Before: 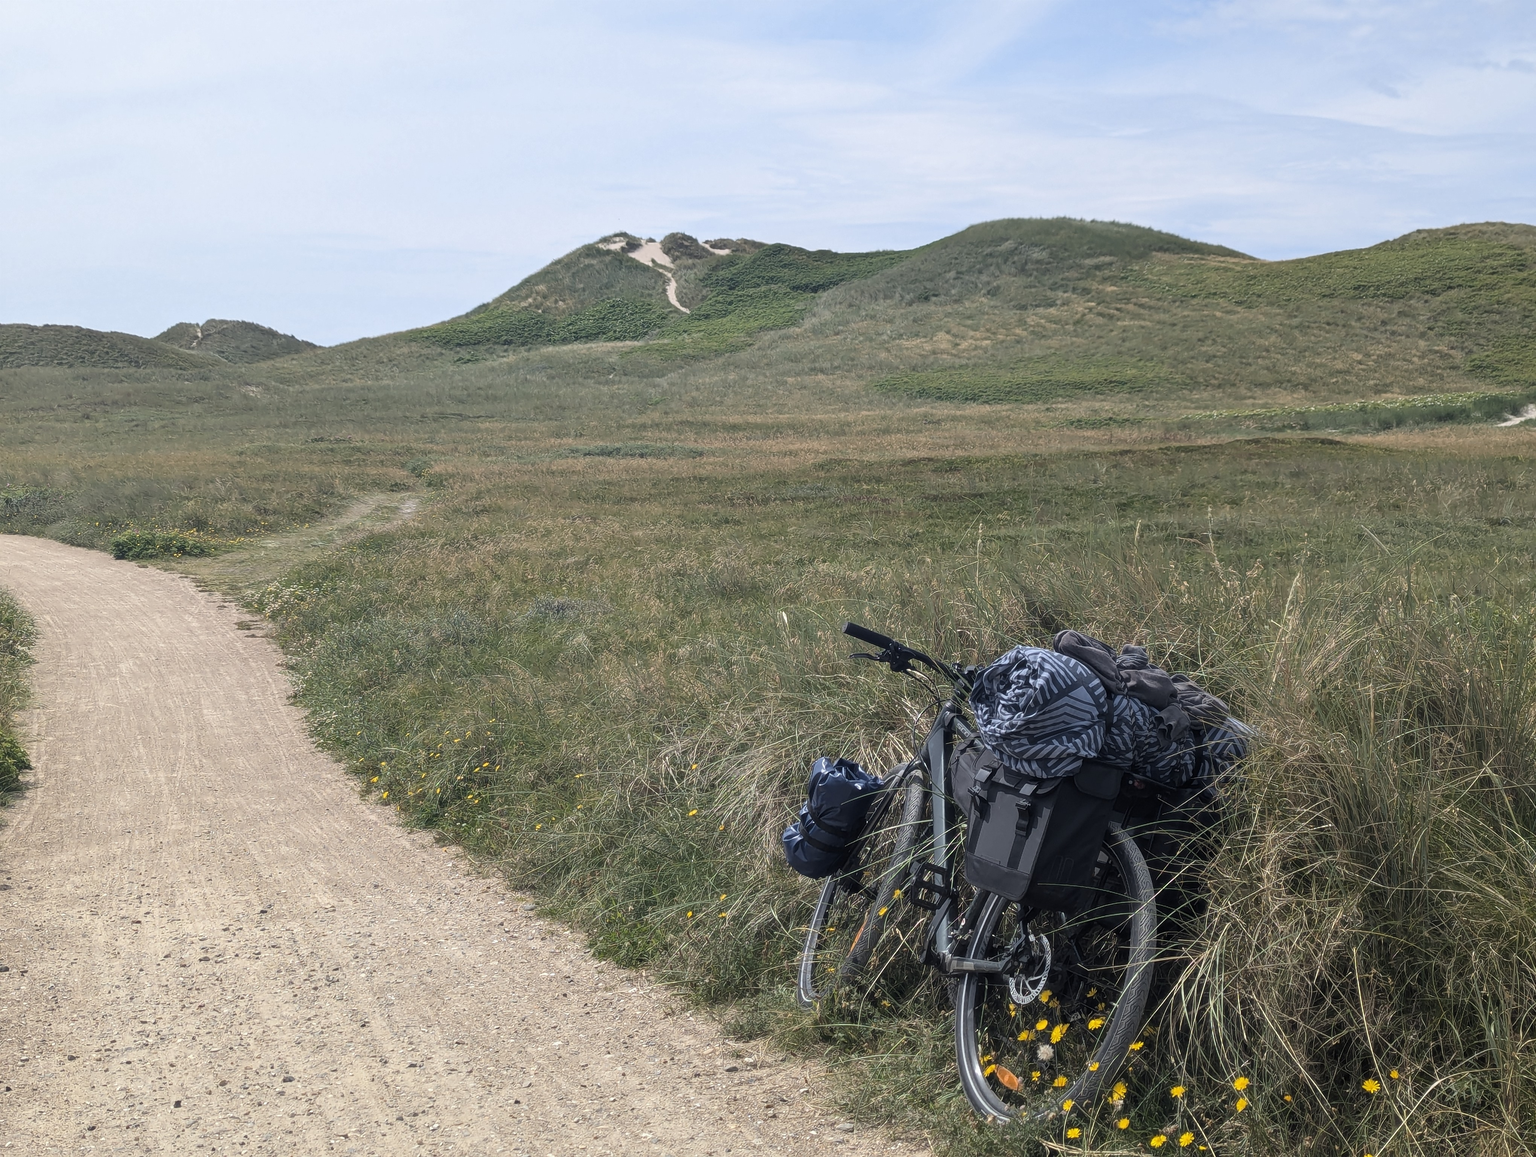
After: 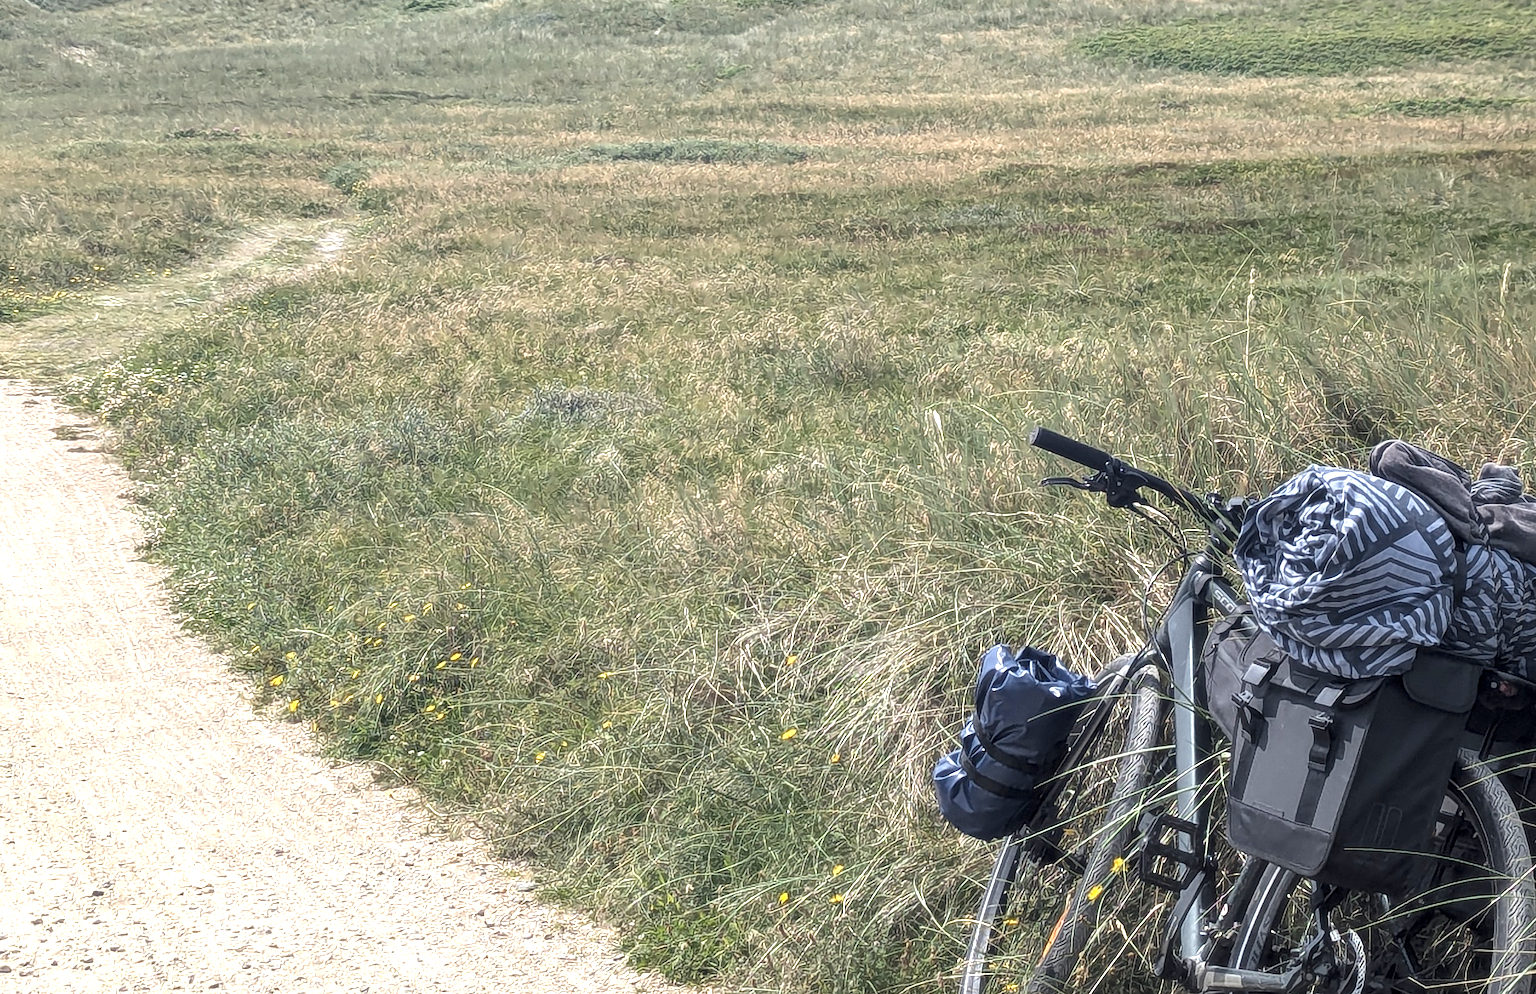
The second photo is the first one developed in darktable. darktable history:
crop: left 13.231%, top 30.846%, right 24.644%, bottom 15.756%
local contrast: highlights 92%, shadows 88%, detail 160%, midtone range 0.2
exposure: exposure 1 EV, compensate exposure bias true, compensate highlight preservation false
